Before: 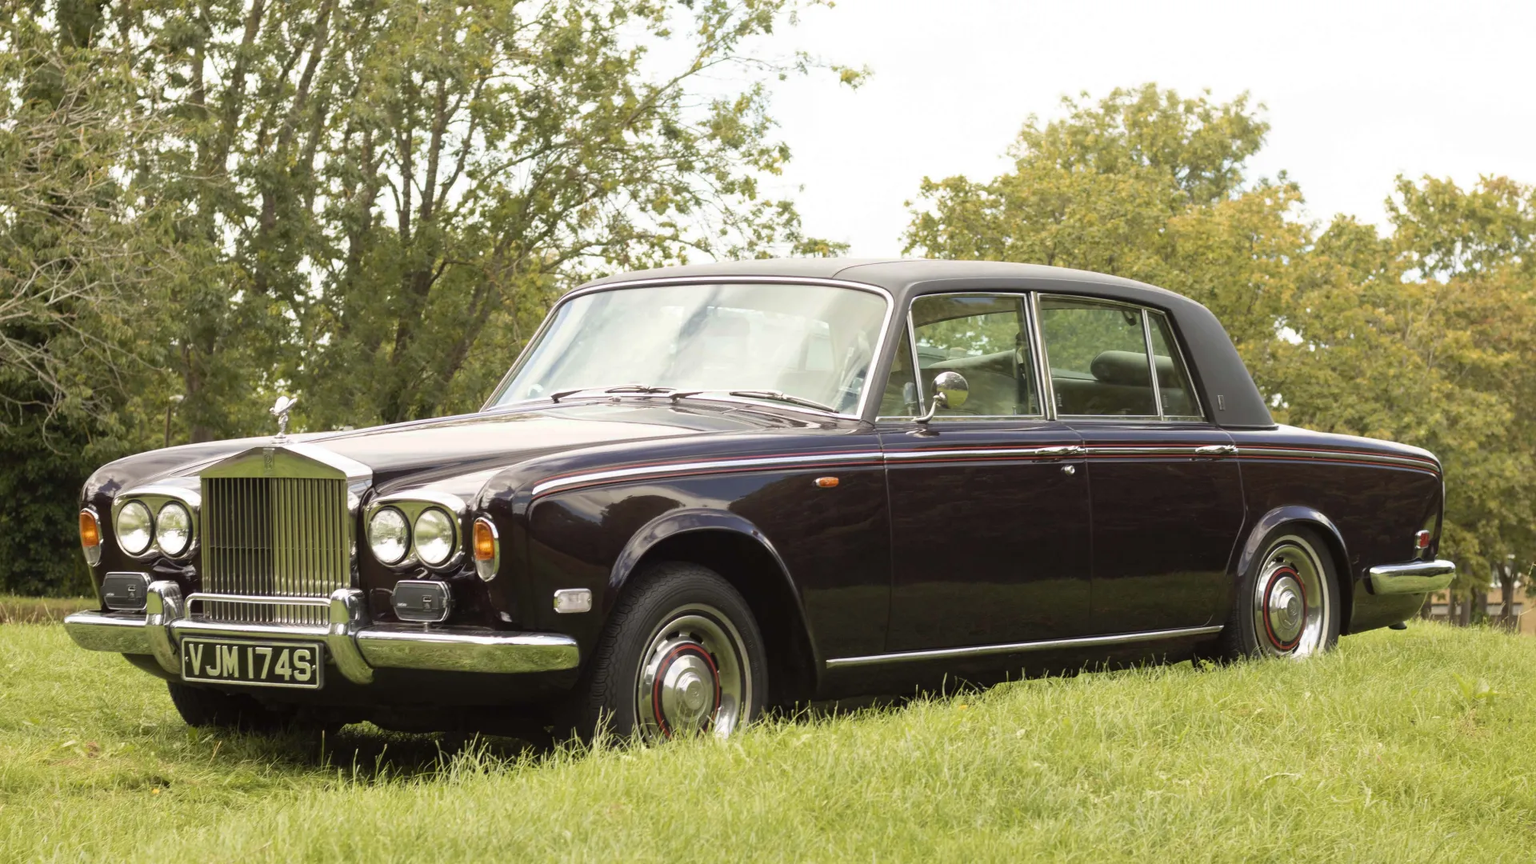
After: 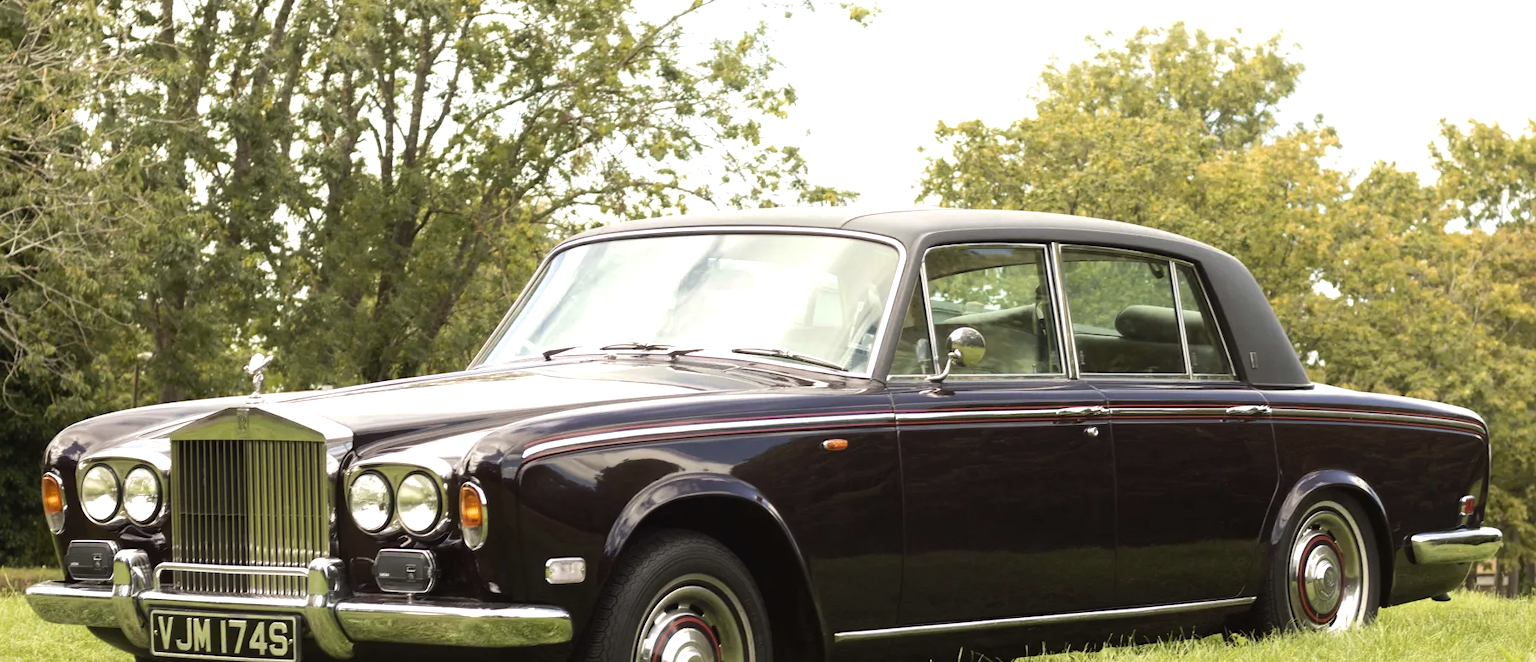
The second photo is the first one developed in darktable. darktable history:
crop: left 2.635%, top 7.369%, right 3.105%, bottom 20.357%
tone equalizer: -8 EV -0.408 EV, -7 EV -0.377 EV, -6 EV -0.343 EV, -5 EV -0.239 EV, -3 EV 0.217 EV, -2 EV 0.356 EV, -1 EV 0.393 EV, +0 EV 0.401 EV, edges refinement/feathering 500, mask exposure compensation -1.57 EV, preserve details no
